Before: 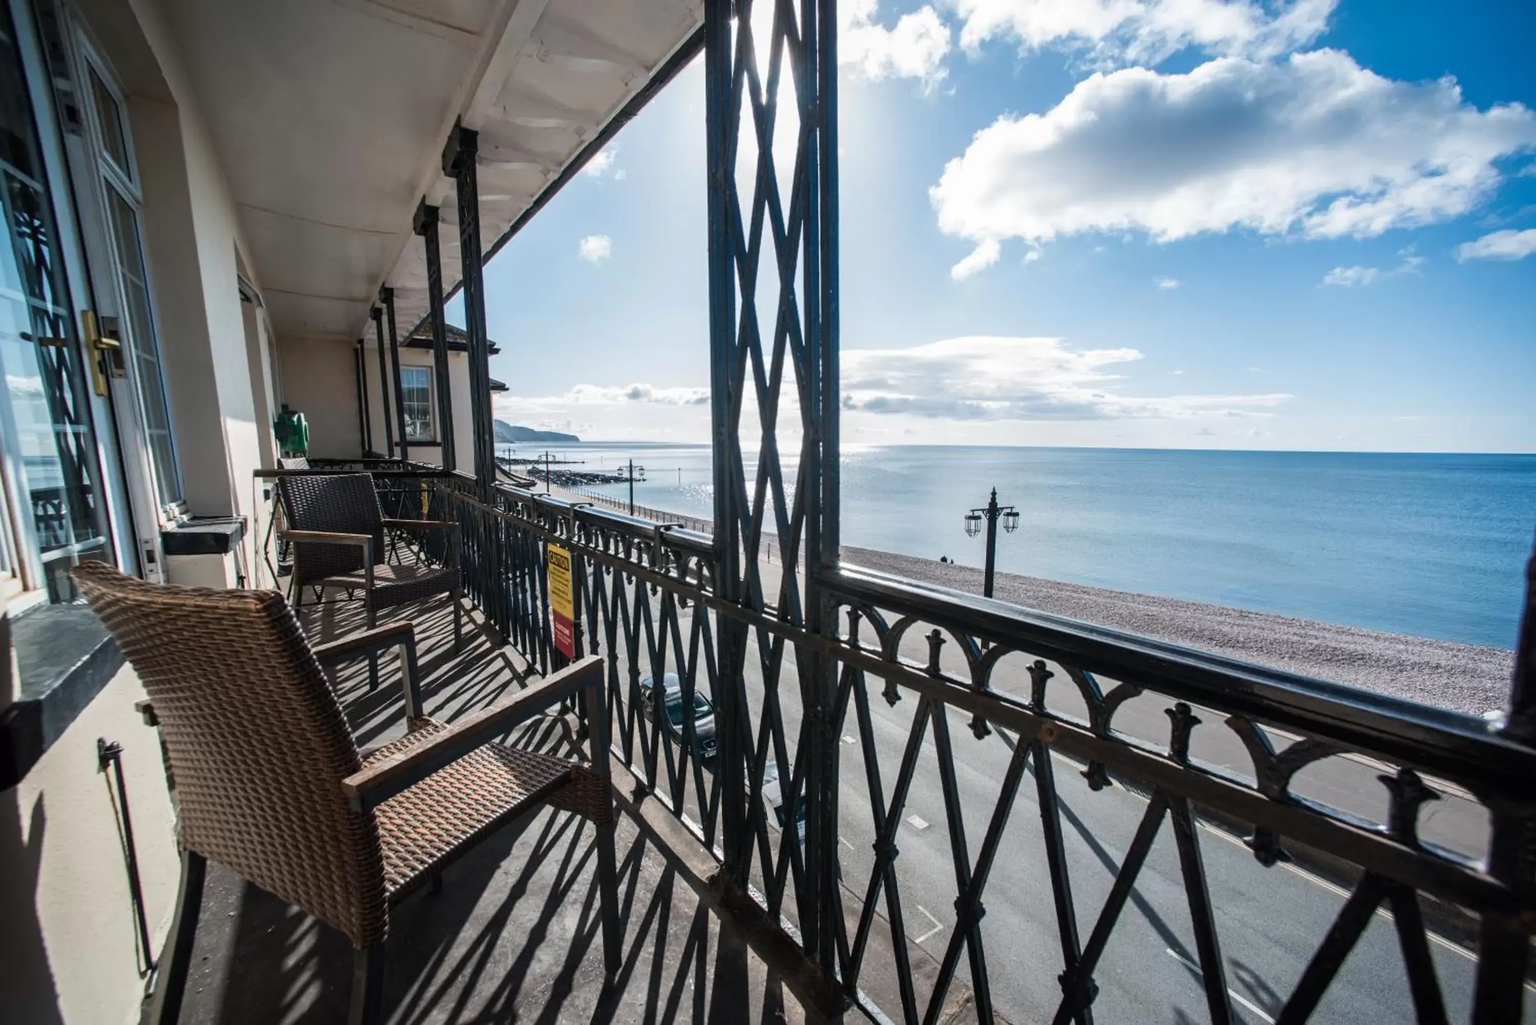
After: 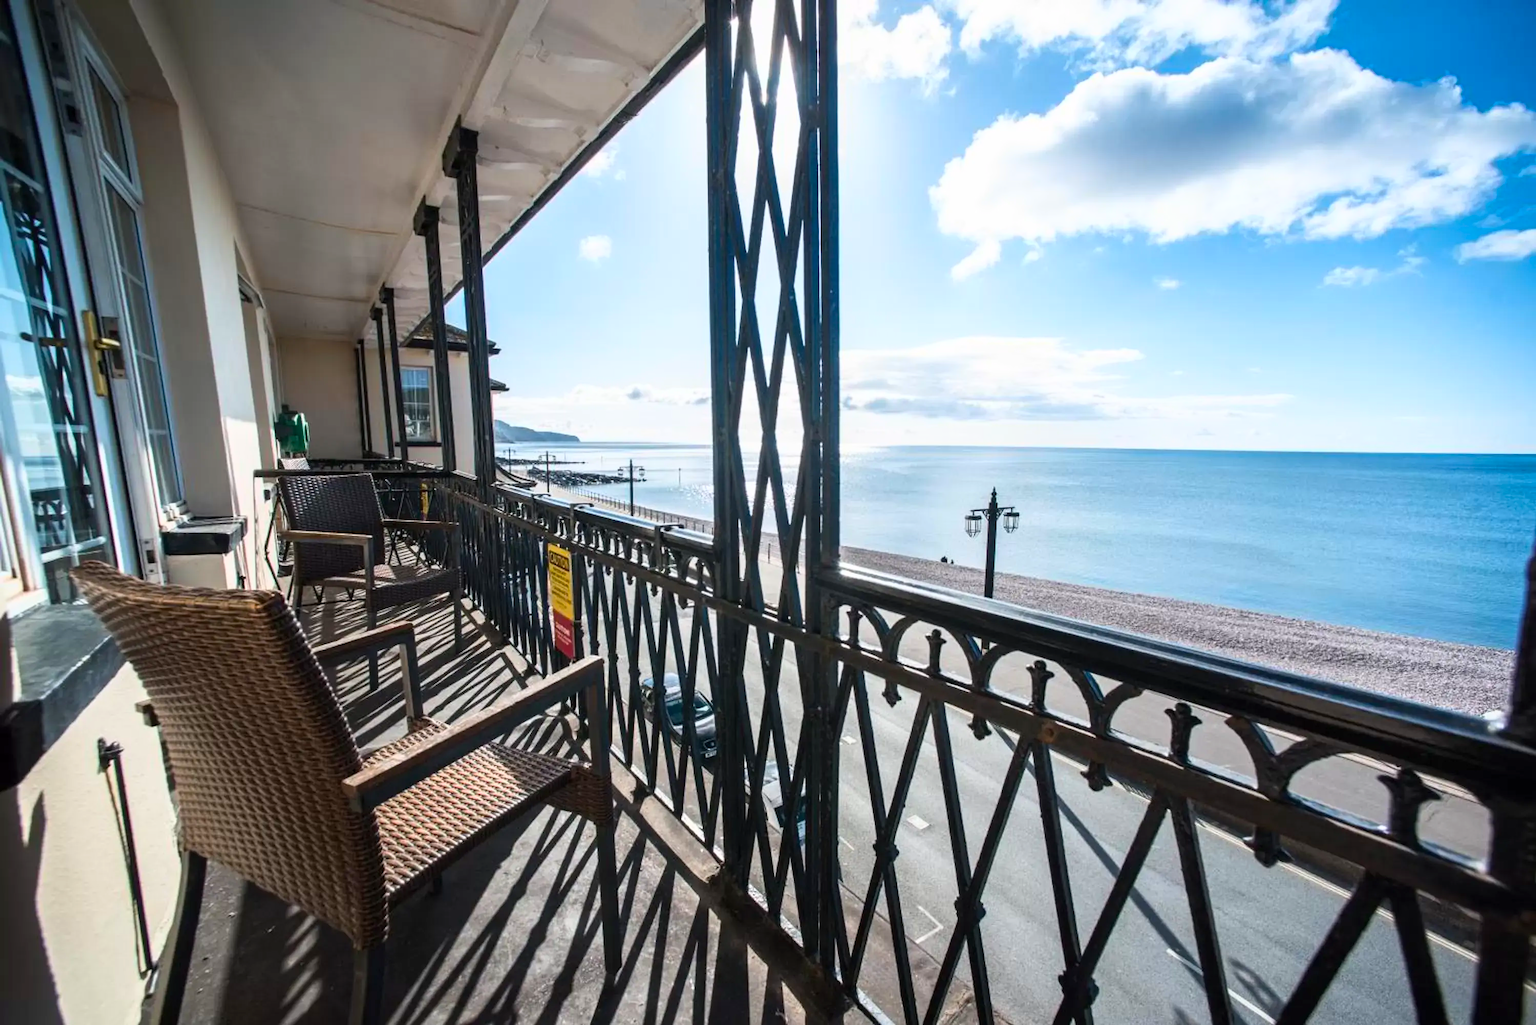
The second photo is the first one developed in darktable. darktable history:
color balance rgb: perceptual saturation grading › global saturation 19.697%, global vibrance 9.336%
shadows and highlights: radius 331.57, shadows 54.36, highlights -98.13, compress 94.22%, soften with gaussian
base curve: curves: ch0 [(0, 0) (0.688, 0.865) (1, 1)]
